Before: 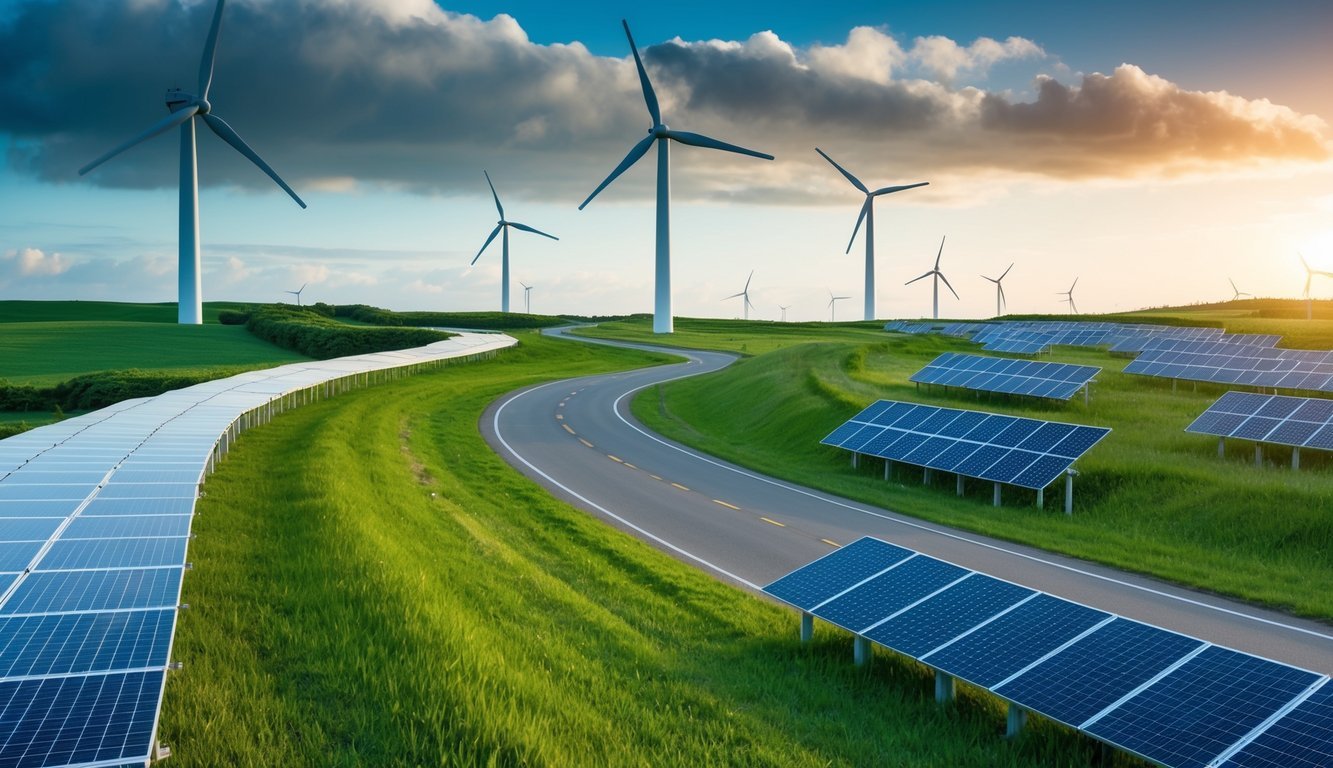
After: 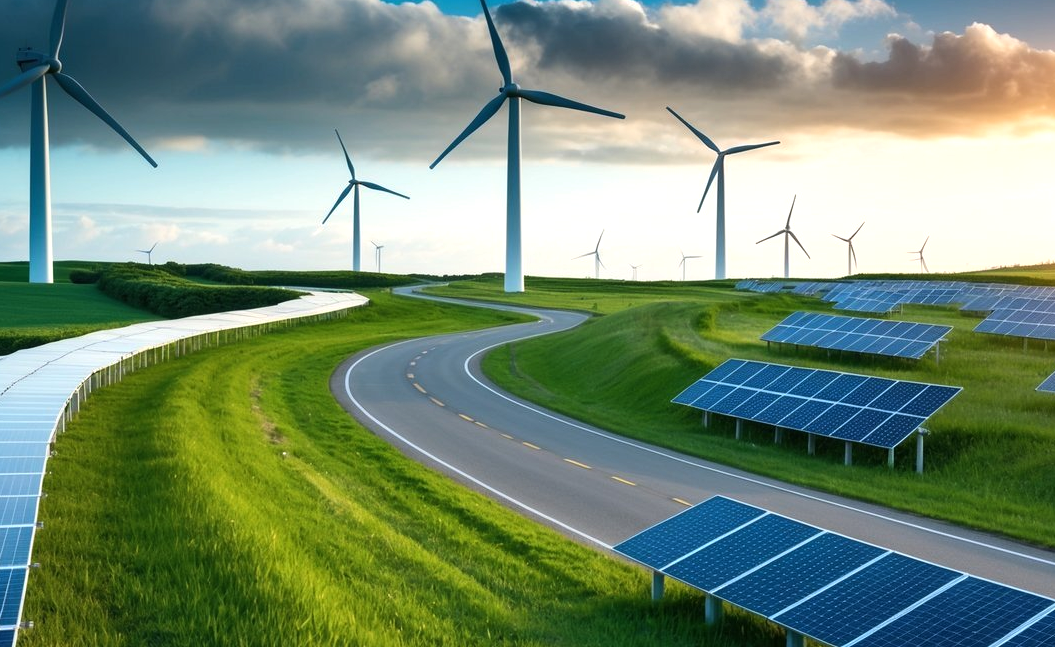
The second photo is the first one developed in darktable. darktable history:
crop: left 11.225%, top 5.381%, right 9.565%, bottom 10.314%
tone equalizer: -8 EV -0.417 EV, -7 EV -0.389 EV, -6 EV -0.333 EV, -5 EV -0.222 EV, -3 EV 0.222 EV, -2 EV 0.333 EV, -1 EV 0.389 EV, +0 EV 0.417 EV, edges refinement/feathering 500, mask exposure compensation -1.57 EV, preserve details no
